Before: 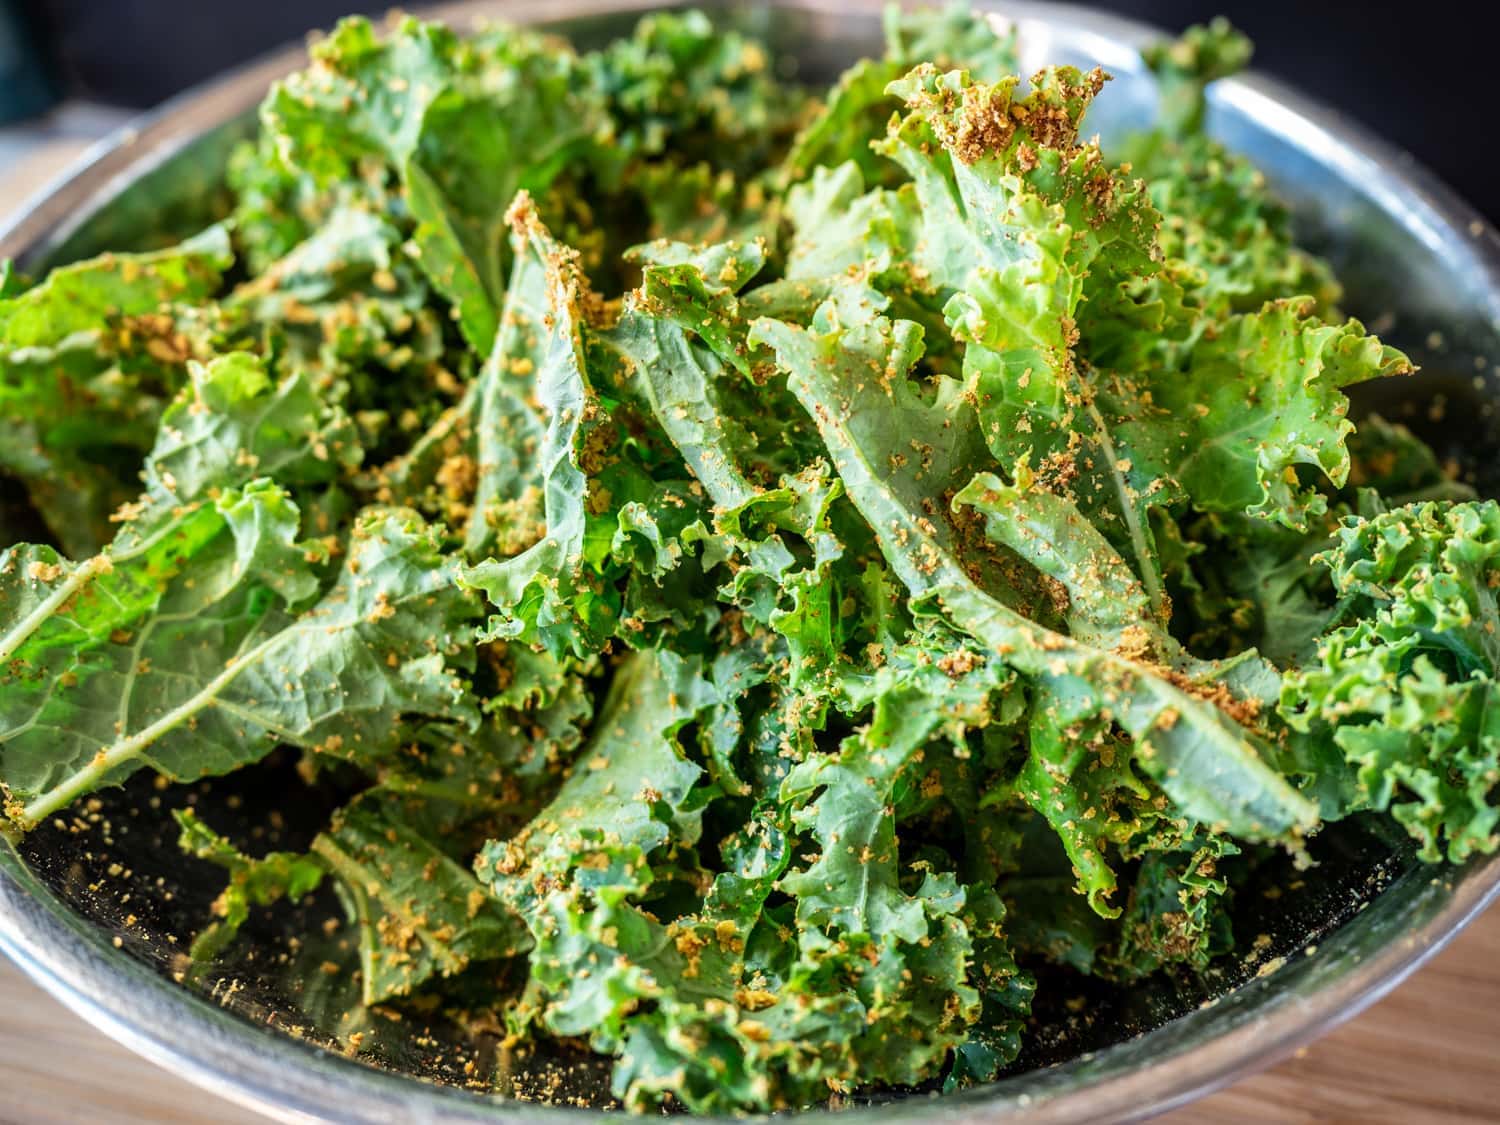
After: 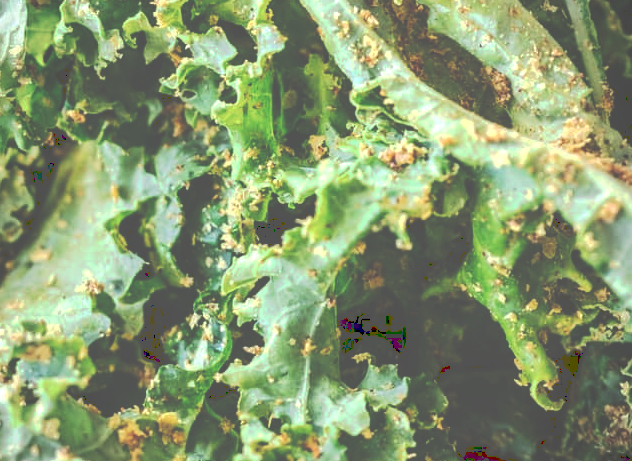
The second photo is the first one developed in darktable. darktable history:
tone curve: curves: ch0 [(0, 0) (0.003, 0.346) (0.011, 0.346) (0.025, 0.346) (0.044, 0.35) (0.069, 0.354) (0.1, 0.361) (0.136, 0.368) (0.177, 0.381) (0.224, 0.395) (0.277, 0.421) (0.335, 0.458) (0.399, 0.502) (0.468, 0.556) (0.543, 0.617) (0.623, 0.685) (0.709, 0.748) (0.801, 0.814) (0.898, 0.865) (1, 1)], preserve colors none
crop: left 37.221%, top 45.169%, right 20.63%, bottom 13.777%
tone equalizer: -8 EV -0.417 EV, -7 EV -0.389 EV, -6 EV -0.333 EV, -5 EV -0.222 EV, -3 EV 0.222 EV, -2 EV 0.333 EV, -1 EV 0.389 EV, +0 EV 0.417 EV, edges refinement/feathering 500, mask exposure compensation -1.57 EV, preserve details no
vignetting: fall-off radius 81.94%
